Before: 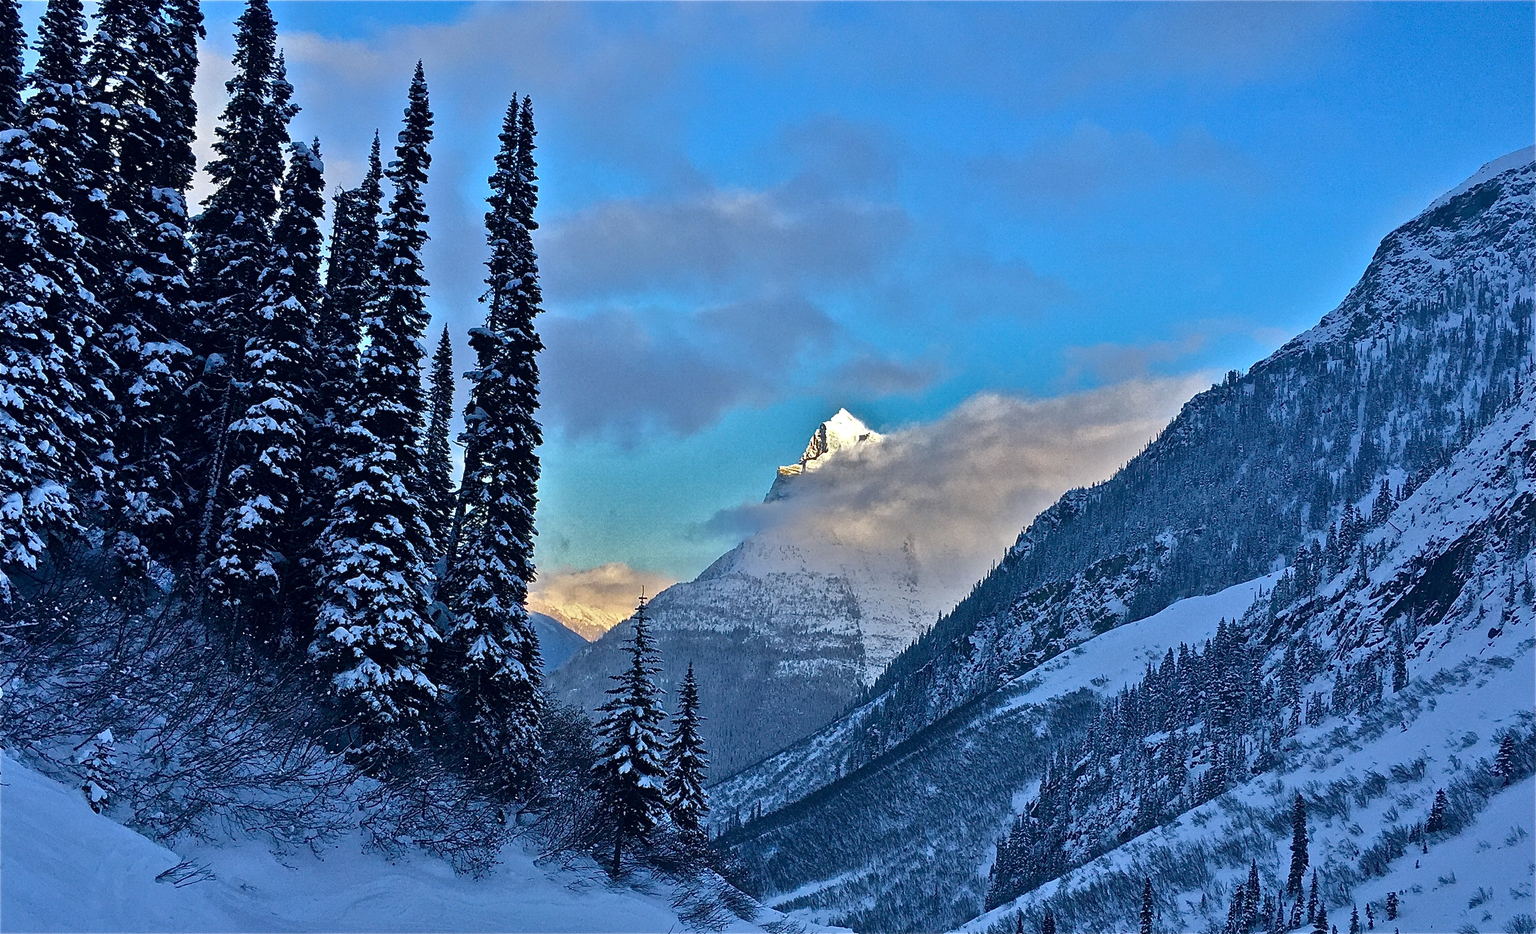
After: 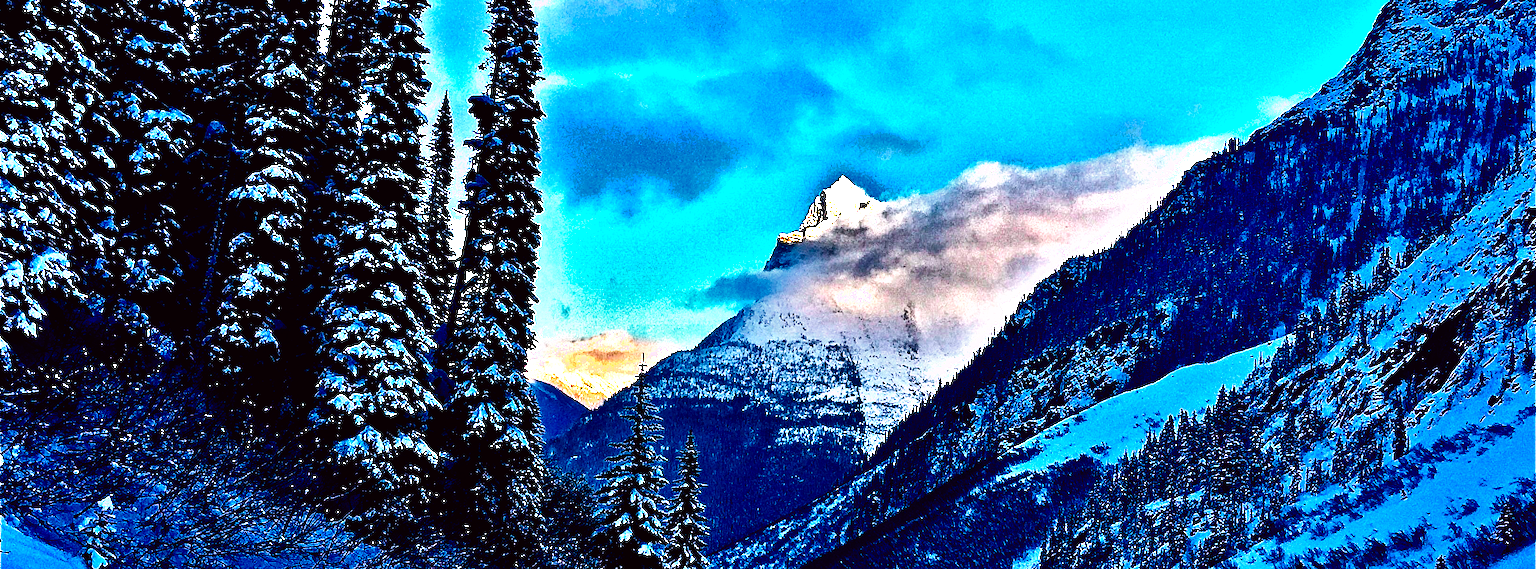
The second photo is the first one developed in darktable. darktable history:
contrast brightness saturation: contrast 0.091, brightness -0.581, saturation 0.17
tone curve: curves: ch0 [(0, 0) (0.106, 0.026) (0.275, 0.155) (0.392, 0.314) (0.513, 0.481) (0.657, 0.667) (1, 1)]; ch1 [(0, 0) (0.5, 0.511) (0.536, 0.579) (0.587, 0.69) (1, 1)]; ch2 [(0, 0) (0.5, 0.5) (0.55, 0.552) (0.625, 0.699) (1, 1)], color space Lab, independent channels, preserve colors none
exposure: black level correction 0, exposure 1.104 EV, compensate highlight preservation false
crop and rotate: top 24.997%, bottom 14.007%
color correction: highlights b* 0.007
base curve: curves: ch0 [(0, 0.036) (0.083, 0.04) (0.804, 1)], preserve colors none
